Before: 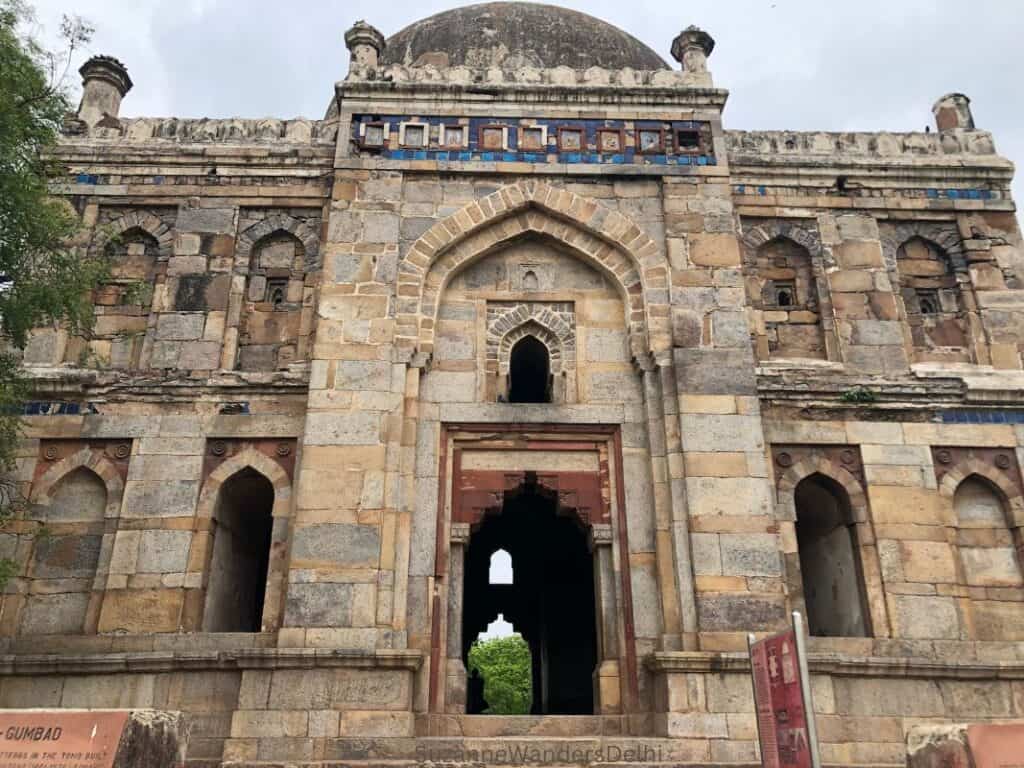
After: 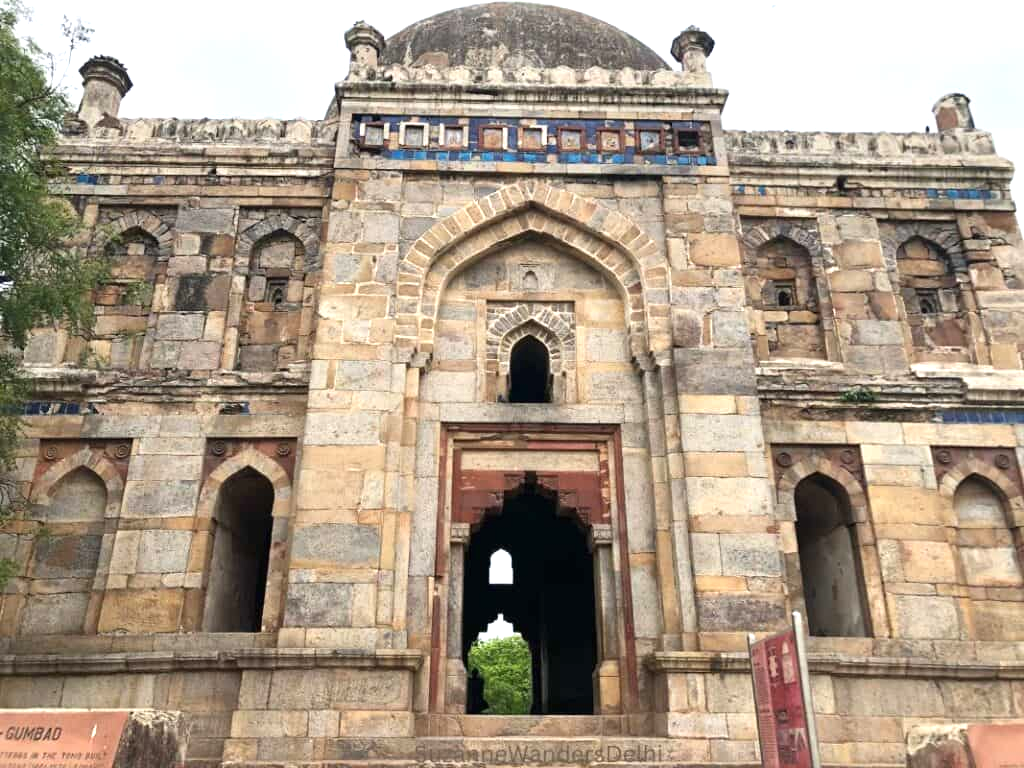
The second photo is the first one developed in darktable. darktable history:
exposure: black level correction 0, exposure 0.587 EV, compensate exposure bias true, compensate highlight preservation false
